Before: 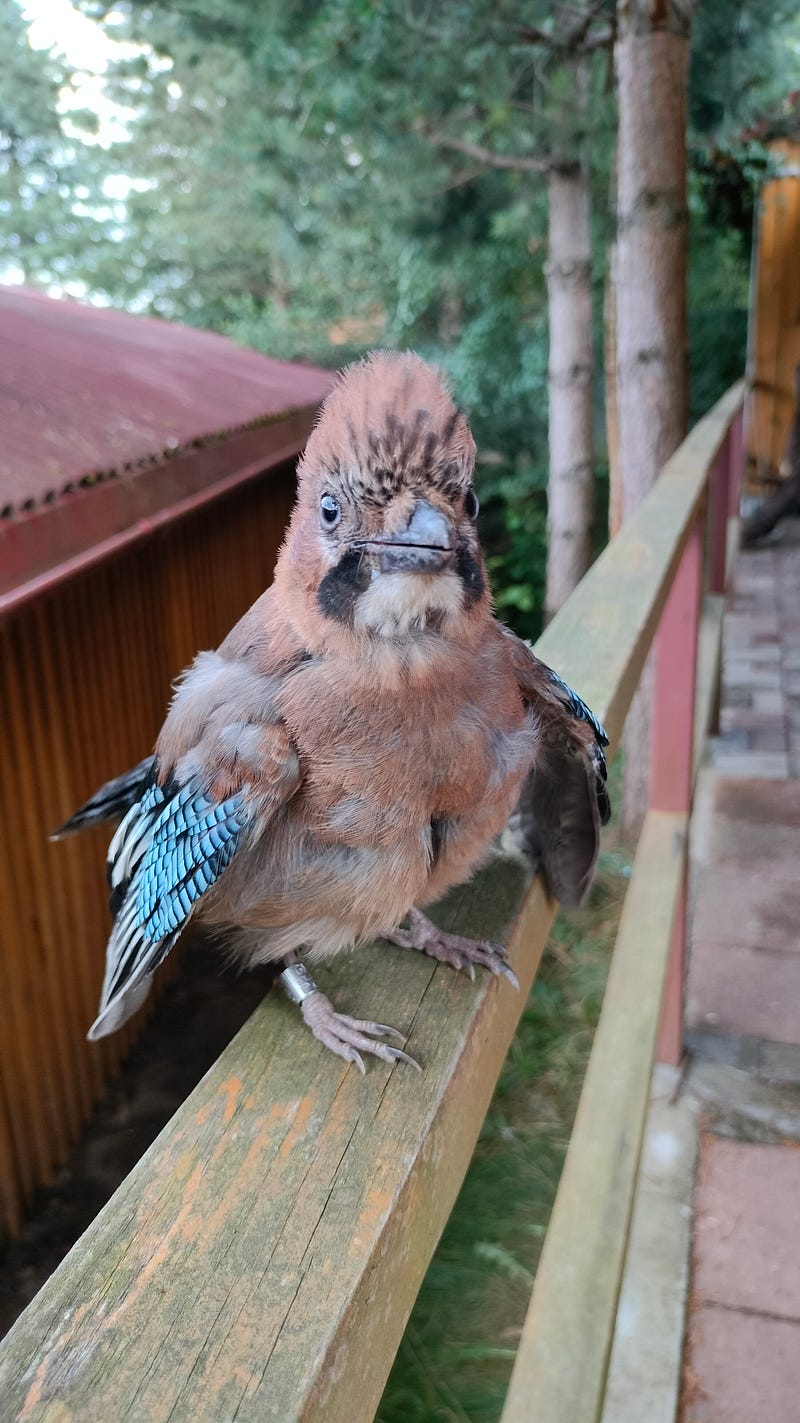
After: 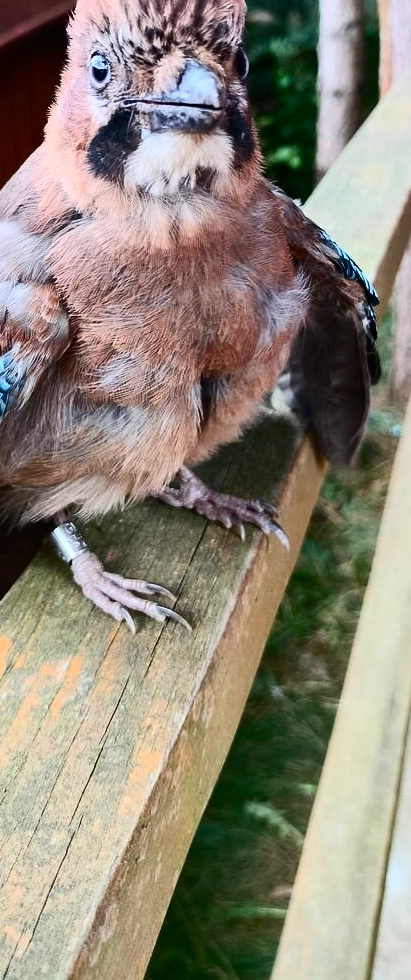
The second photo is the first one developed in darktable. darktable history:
contrast brightness saturation: contrast 0.398, brightness 0.044, saturation 0.26
crop and rotate: left 28.763%, top 31.125%, right 19.828%
